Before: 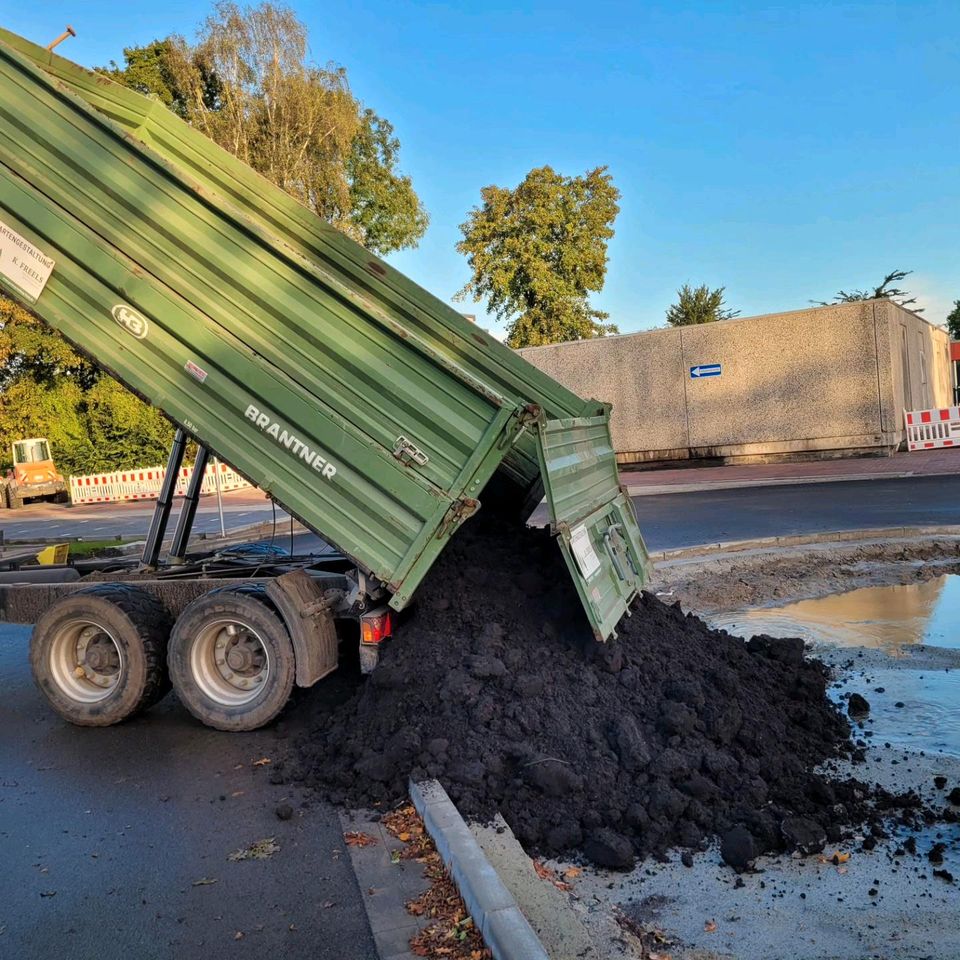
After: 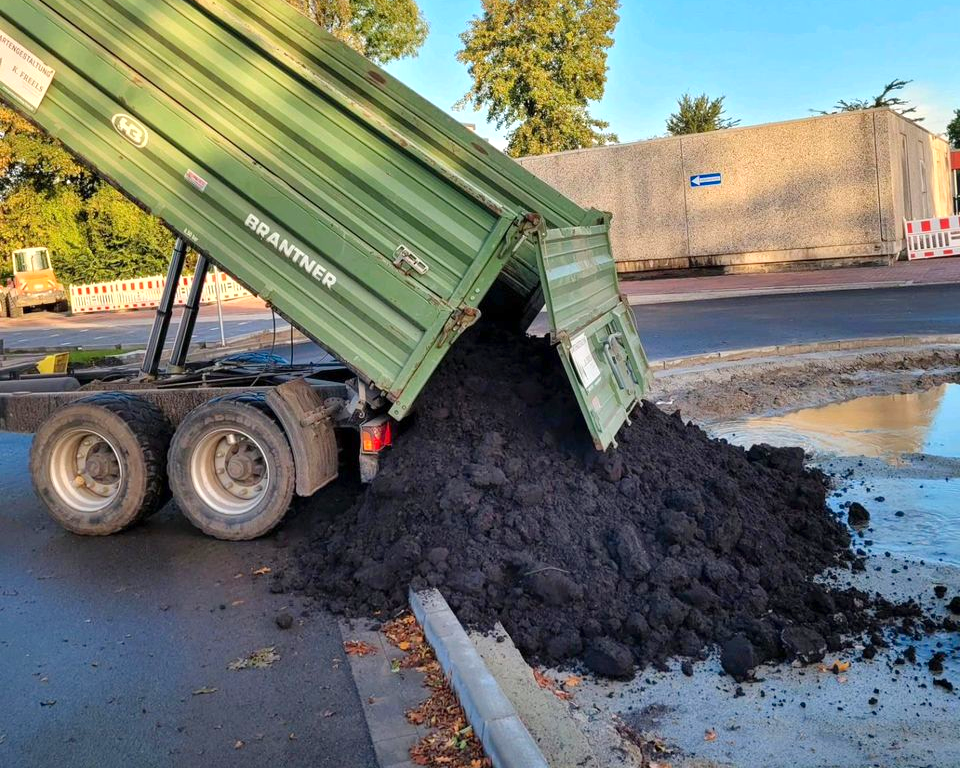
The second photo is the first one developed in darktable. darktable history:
levels: levels [0, 0.435, 0.917]
crop and rotate: top 19.998%
